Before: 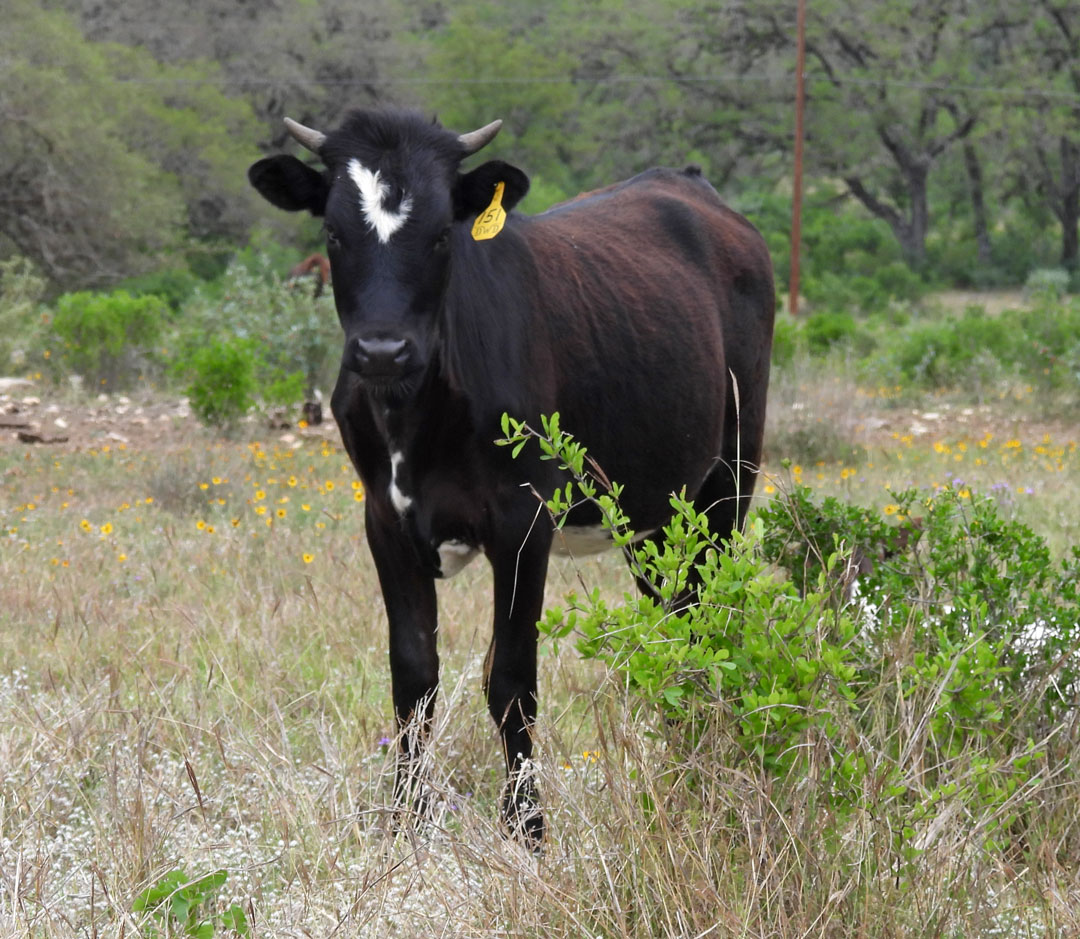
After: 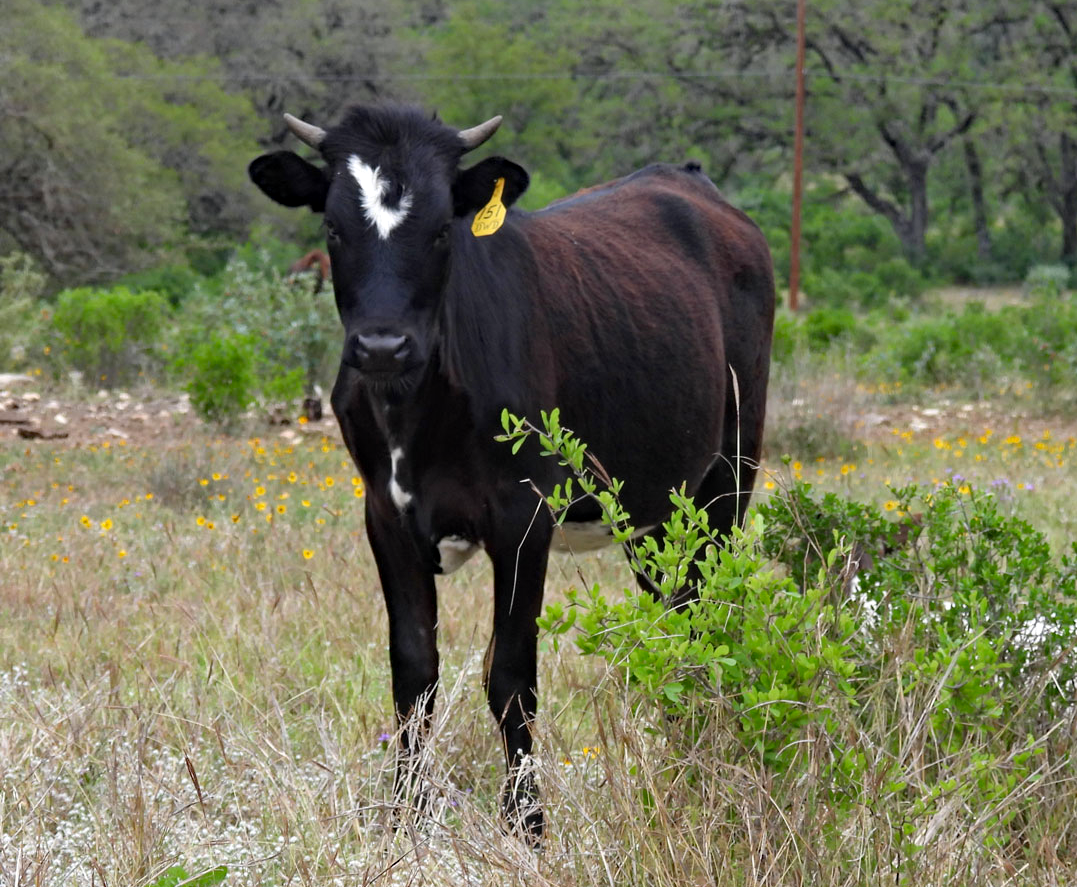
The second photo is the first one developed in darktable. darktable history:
crop: top 0.448%, right 0.264%, bottom 5.045%
haze removal: strength 0.29, distance 0.25, compatibility mode true, adaptive false
